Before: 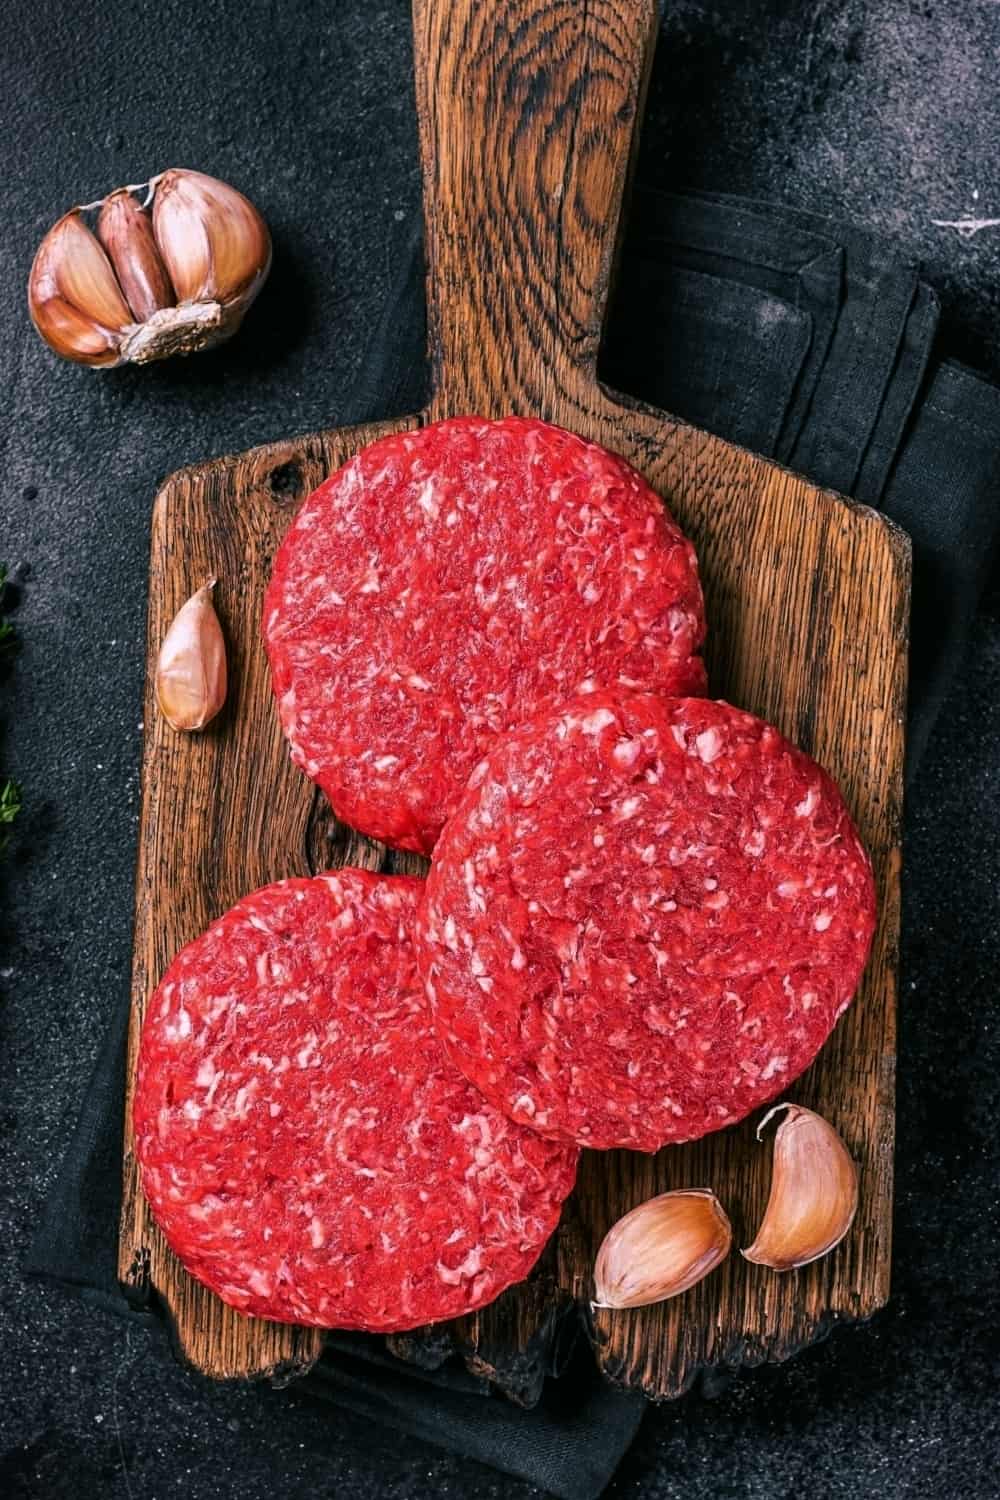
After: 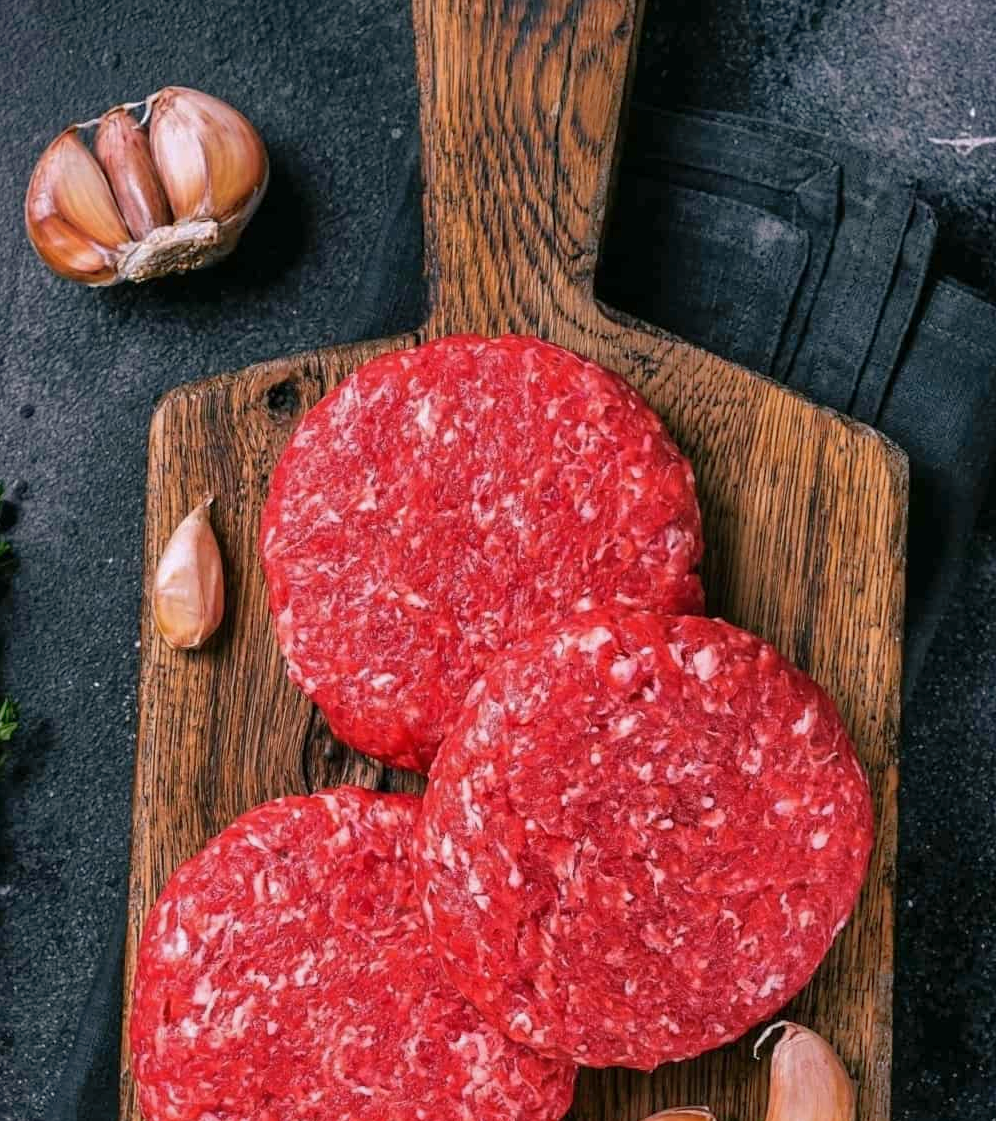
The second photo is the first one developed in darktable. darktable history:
crop: left 0.357%, top 5.467%, bottom 19.734%
shadows and highlights: on, module defaults
